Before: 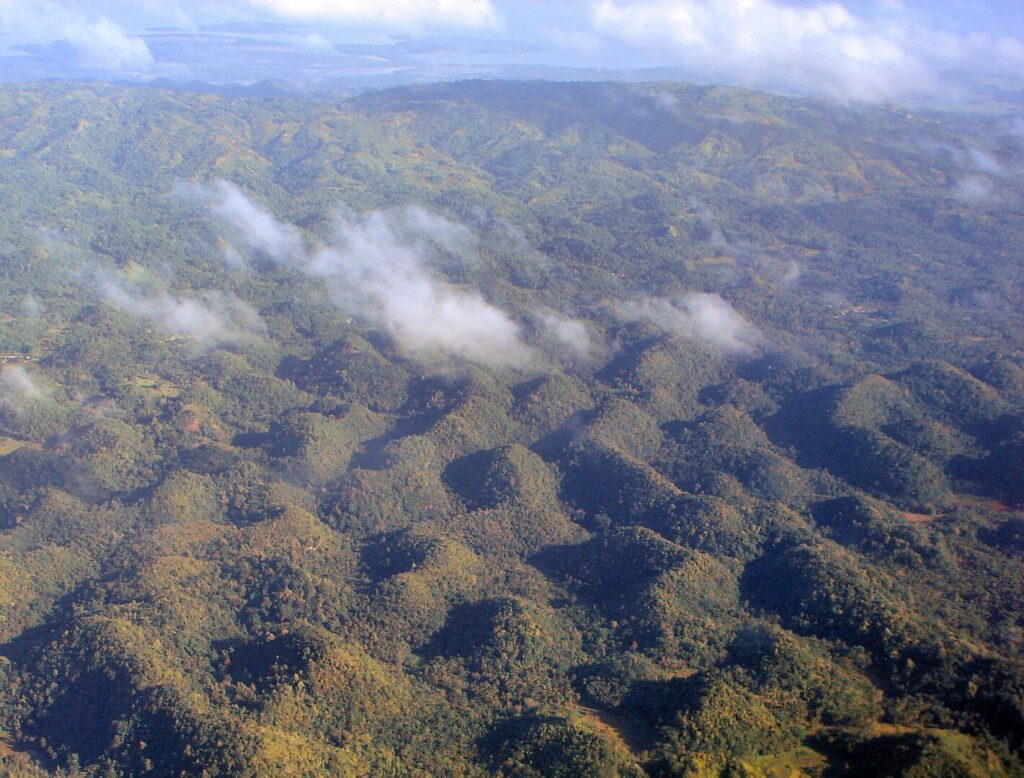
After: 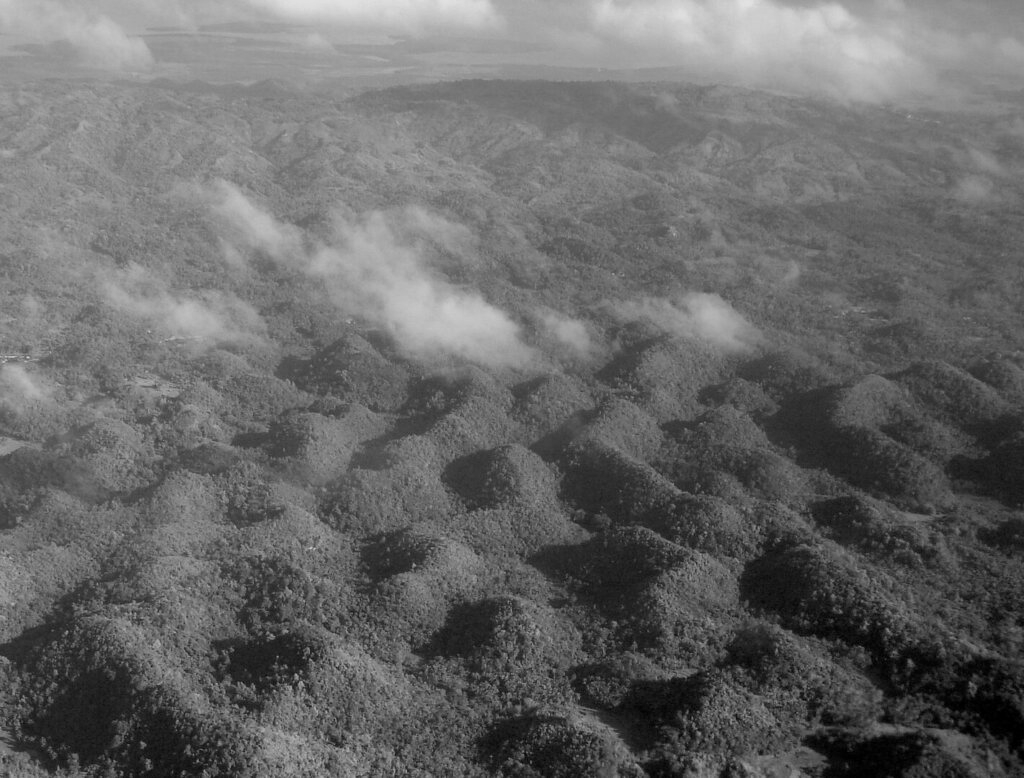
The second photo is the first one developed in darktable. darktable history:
color balance rgb: perceptual saturation grading › global saturation 20%, perceptual saturation grading › highlights -25%, perceptual saturation grading › shadows 50%
monochrome: a 26.22, b 42.67, size 0.8
color contrast: green-magenta contrast 0.8, blue-yellow contrast 1.1, unbound 0
